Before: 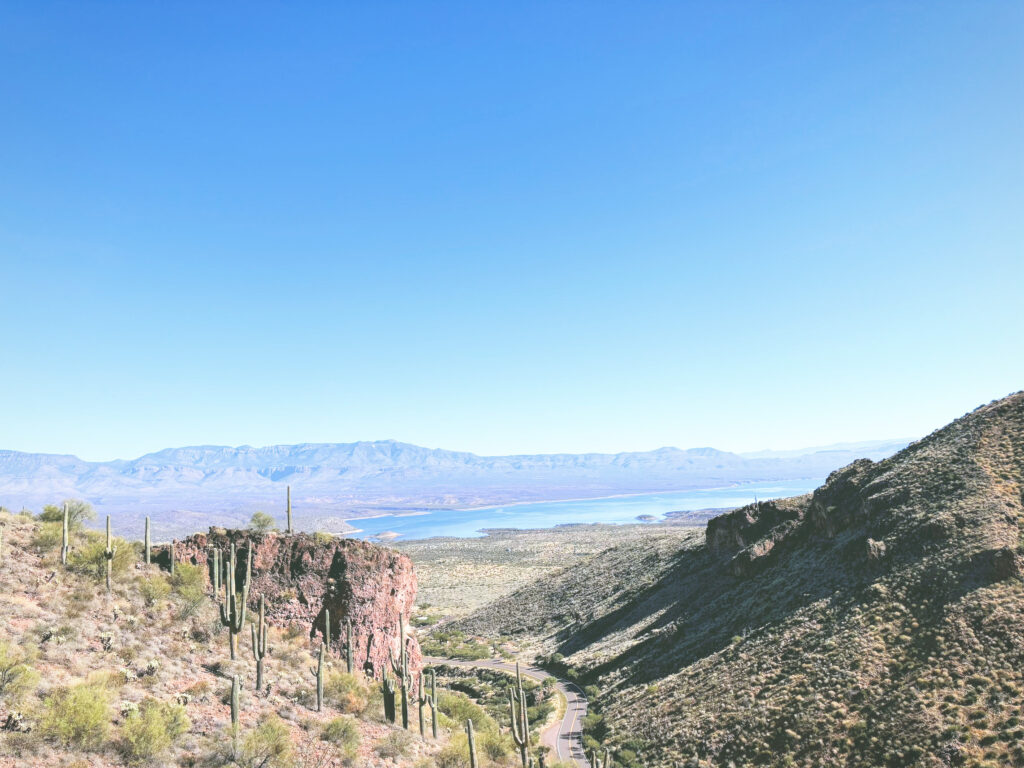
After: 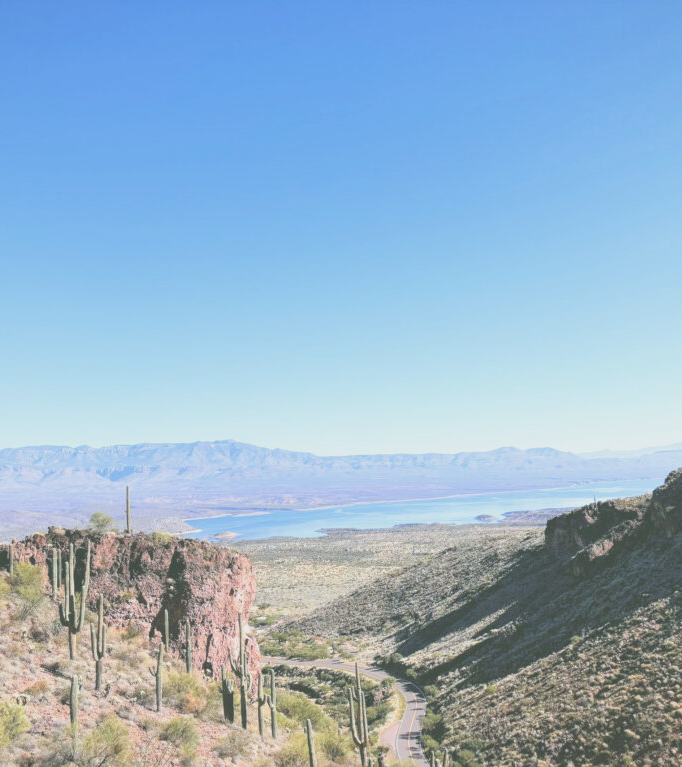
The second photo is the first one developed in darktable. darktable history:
crop and rotate: left 15.754%, right 17.579%
tone equalizer: on, module defaults
contrast brightness saturation: contrast -0.15, brightness 0.05, saturation -0.12
